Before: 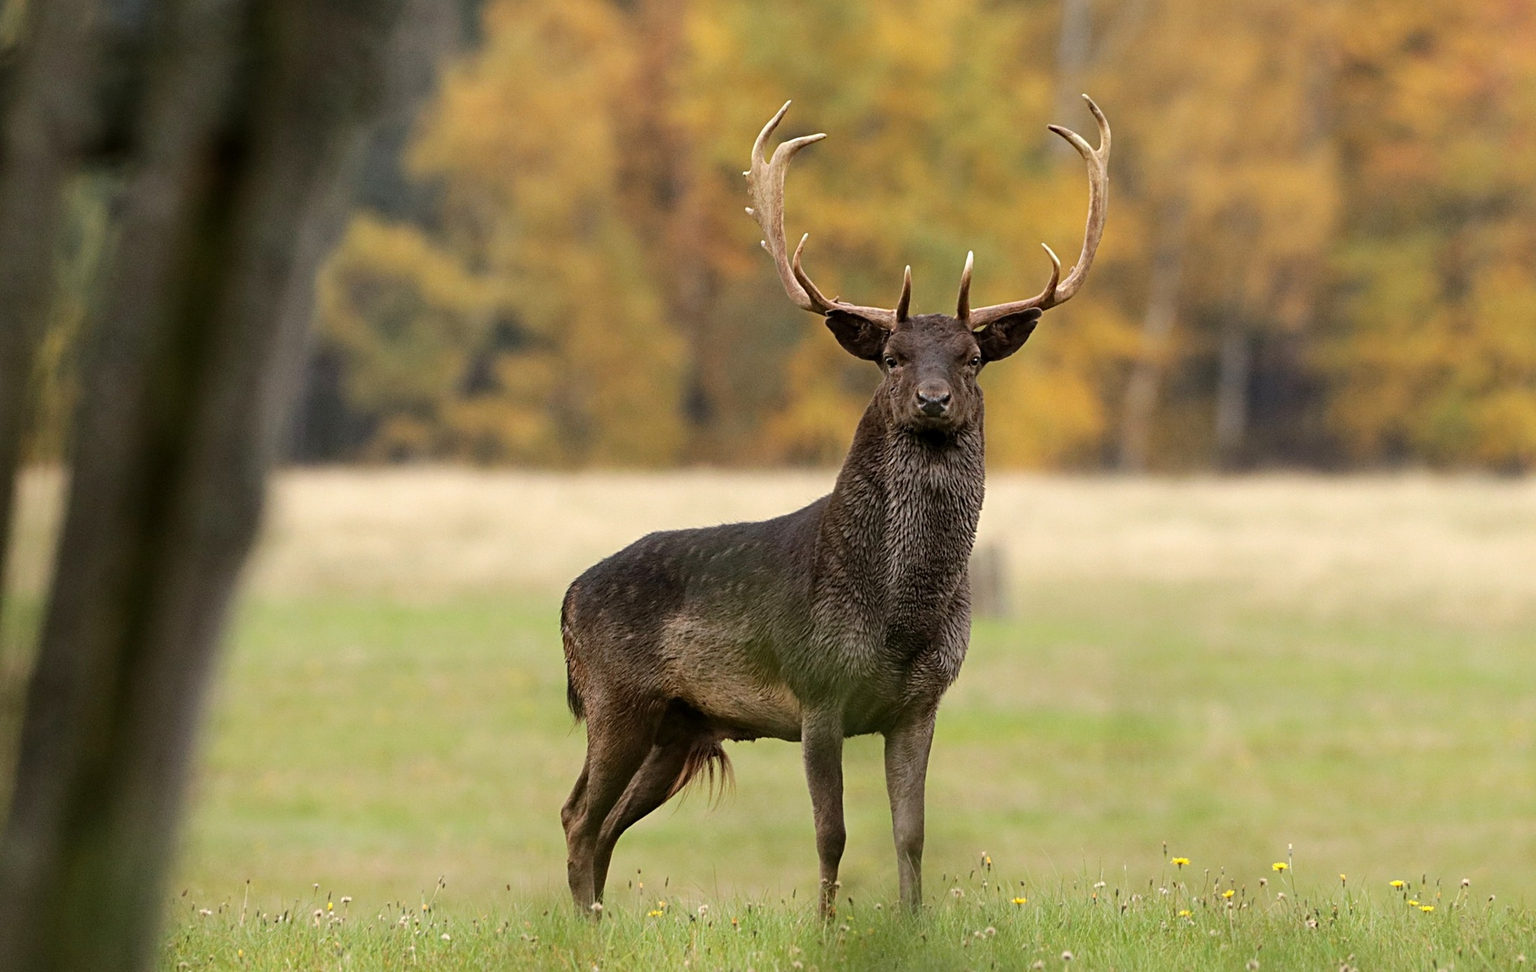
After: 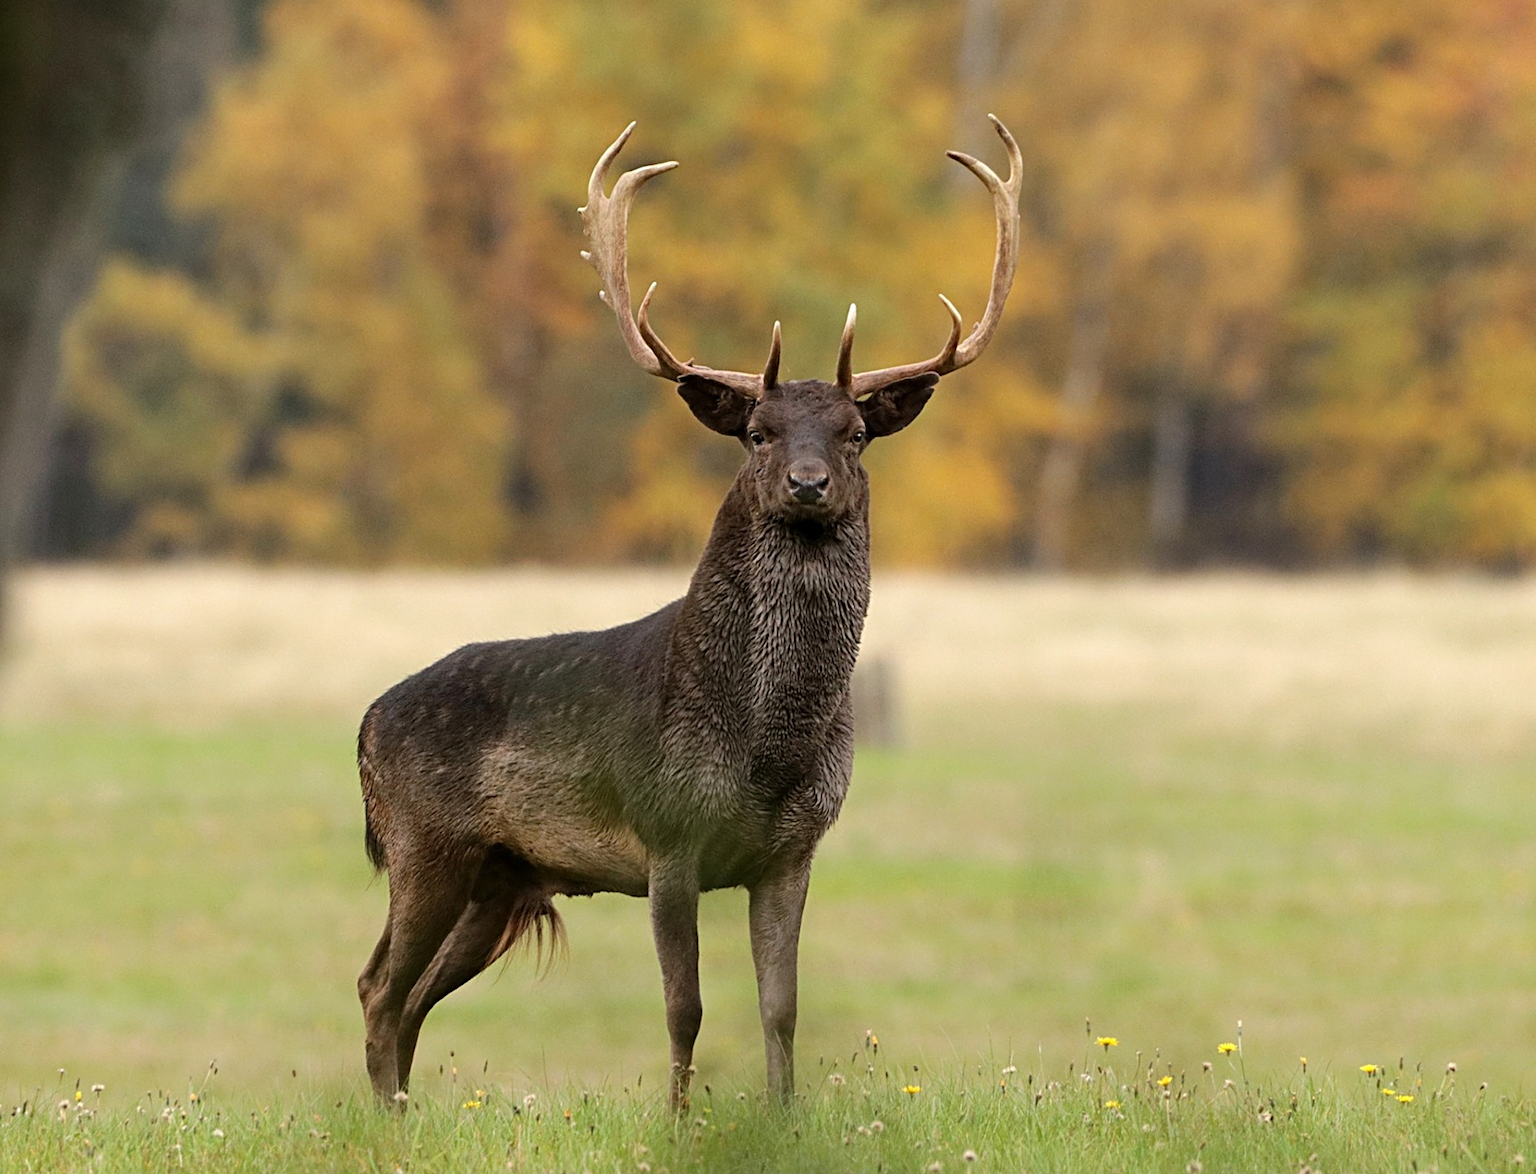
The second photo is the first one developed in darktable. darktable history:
crop: left 17.292%, bottom 0.047%
